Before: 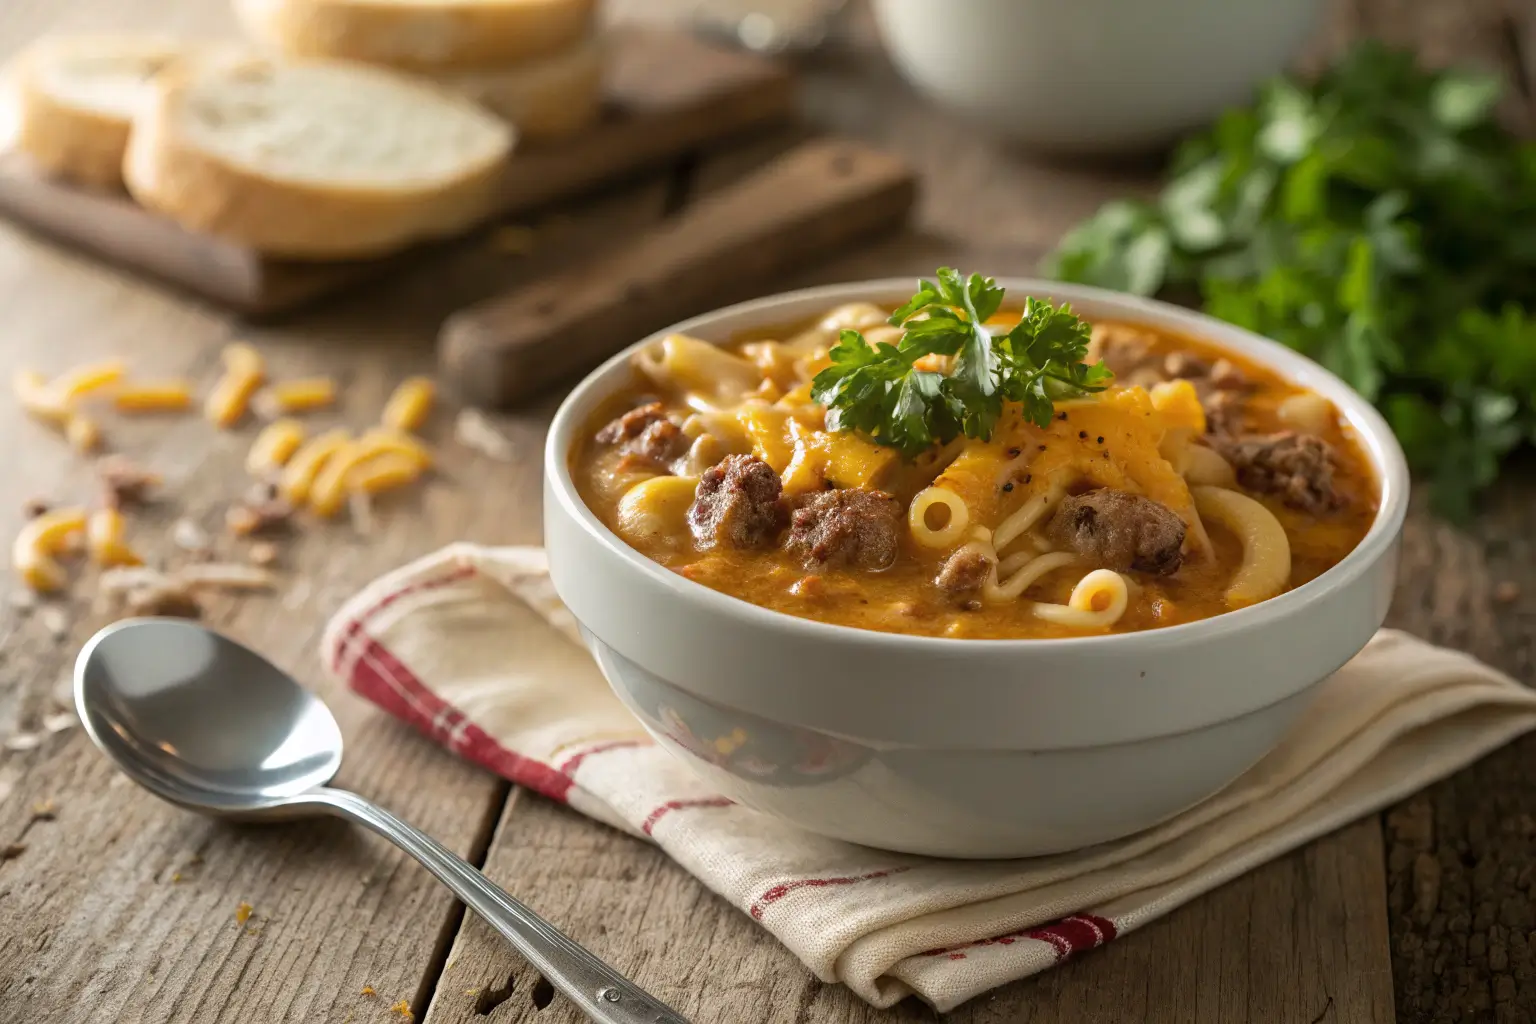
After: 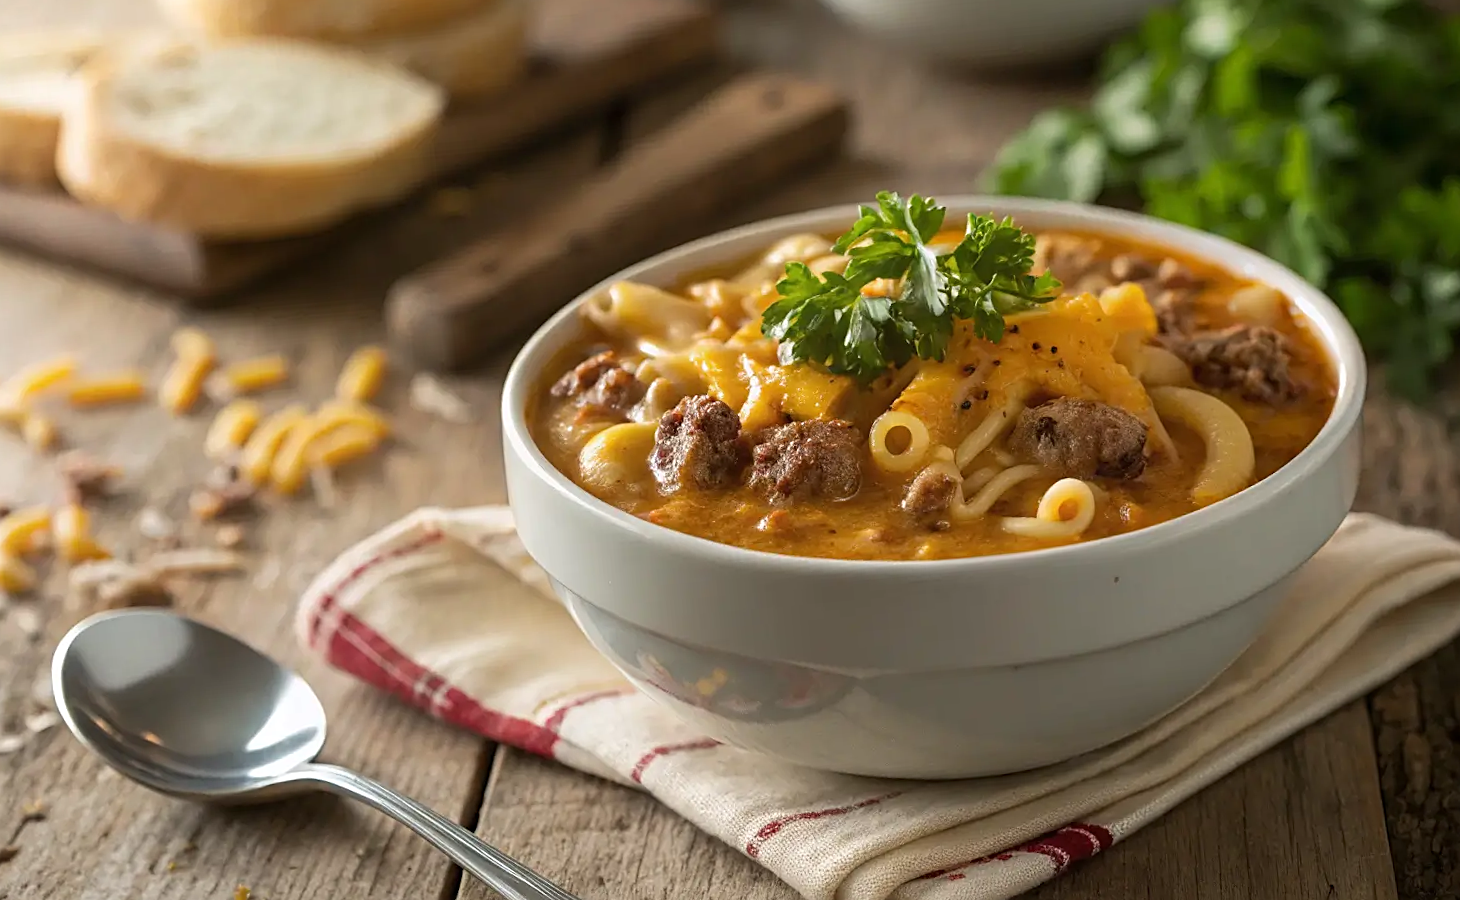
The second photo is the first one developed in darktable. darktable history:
sharpen: amount 0.478
rotate and perspective: rotation -5°, crop left 0.05, crop right 0.952, crop top 0.11, crop bottom 0.89
